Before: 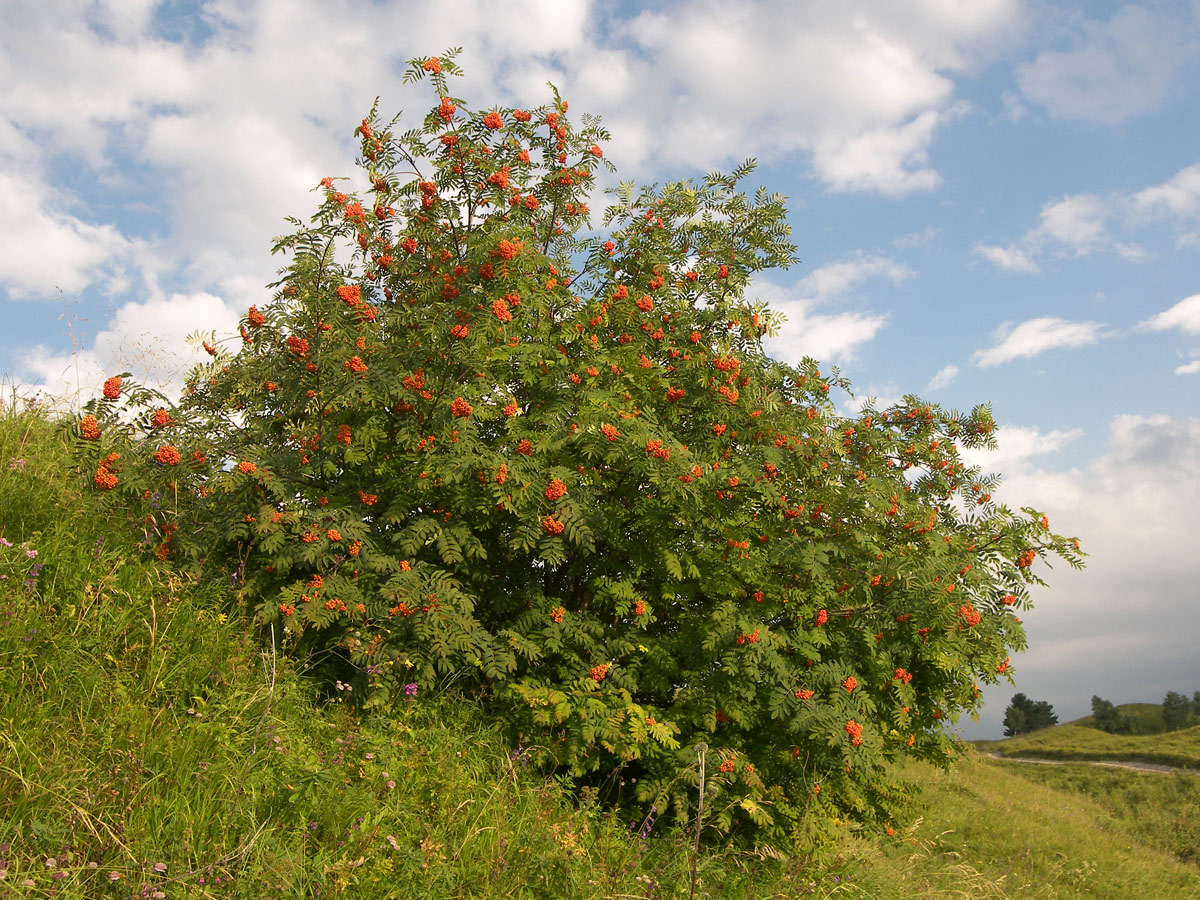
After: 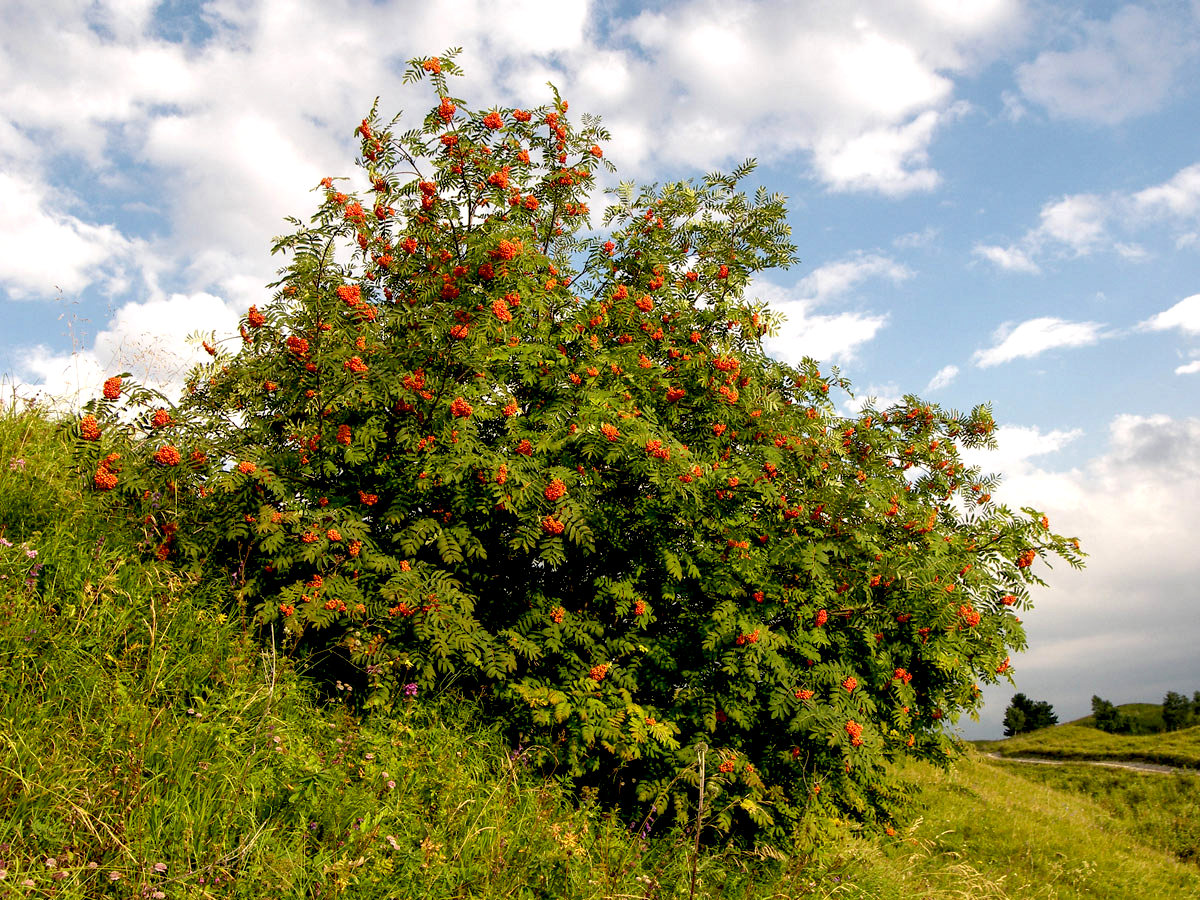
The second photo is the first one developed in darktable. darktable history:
exposure: black level correction 0.03, exposure 0.307 EV, compensate exposure bias true, compensate highlight preservation false
local contrast: detail 130%
